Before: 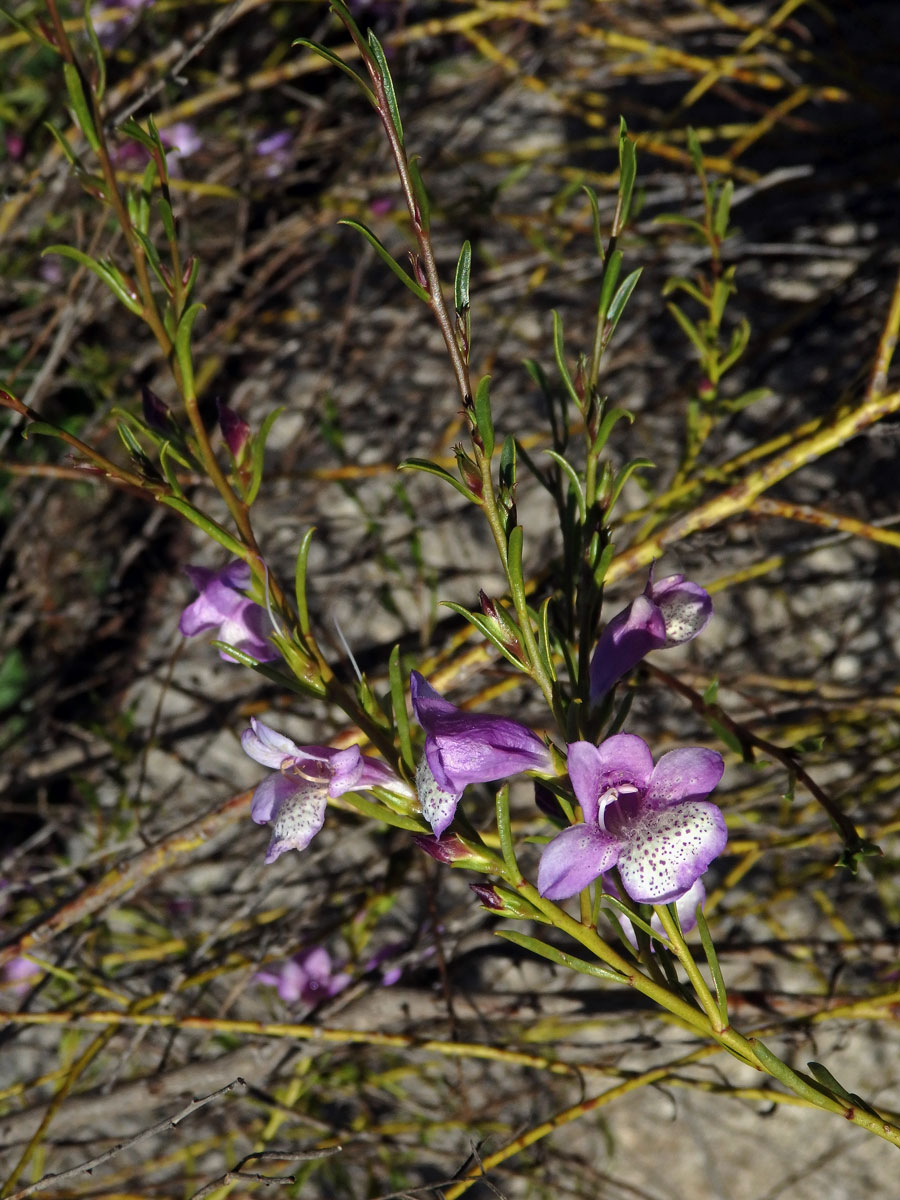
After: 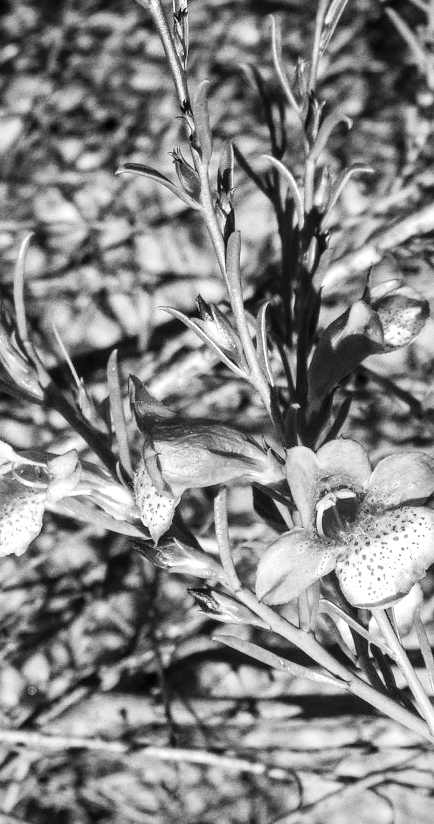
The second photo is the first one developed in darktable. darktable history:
exposure: black level correction 0, exposure 1.2 EV, compensate exposure bias true, compensate highlight preservation false
color correction: saturation 1.11
base curve: curves: ch0 [(0, 0) (0.032, 0.025) (0.121, 0.166) (0.206, 0.329) (0.605, 0.79) (1, 1)], preserve colors none
local contrast: on, module defaults
grain: coarseness 22.88 ISO
crop: left 31.379%, top 24.658%, right 20.326%, bottom 6.628%
monochrome: a -92.57, b 58.91
vignetting: fall-off start 91.19%
